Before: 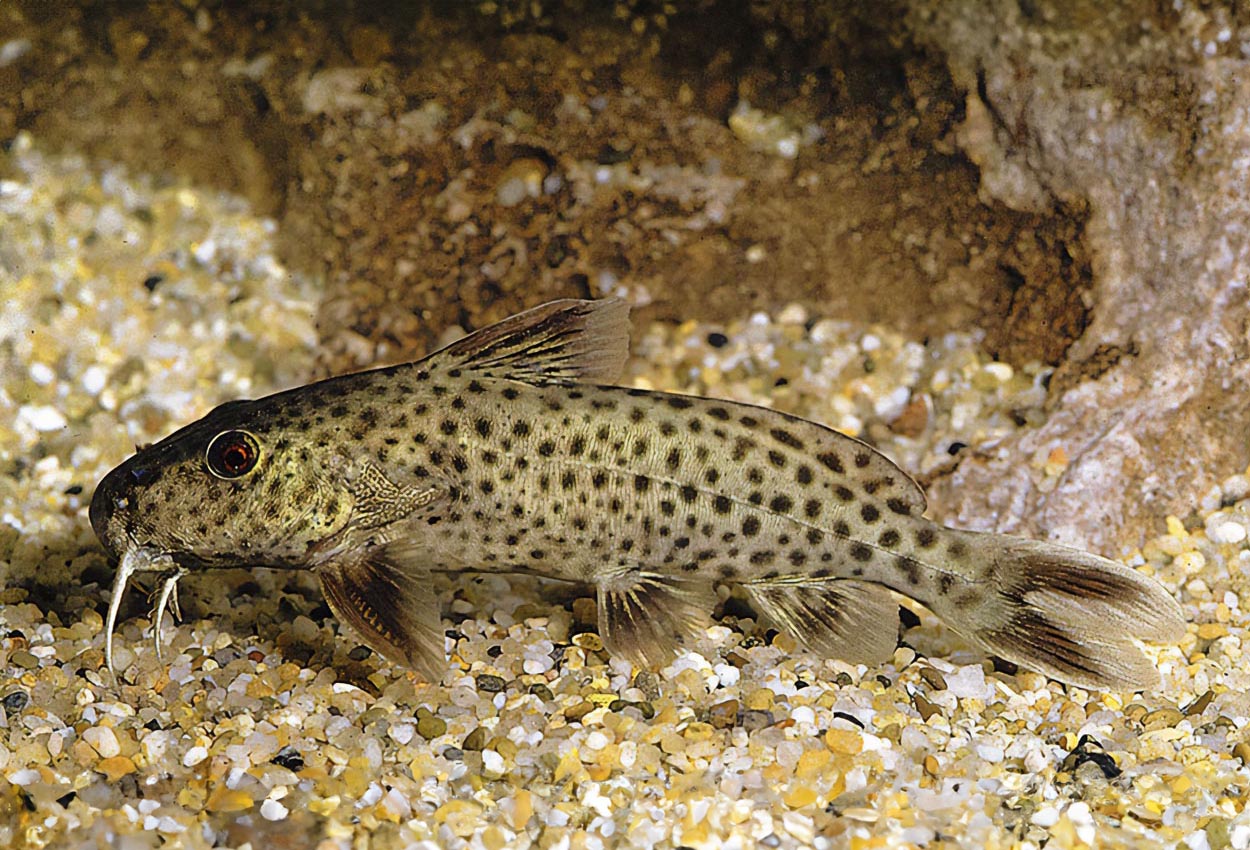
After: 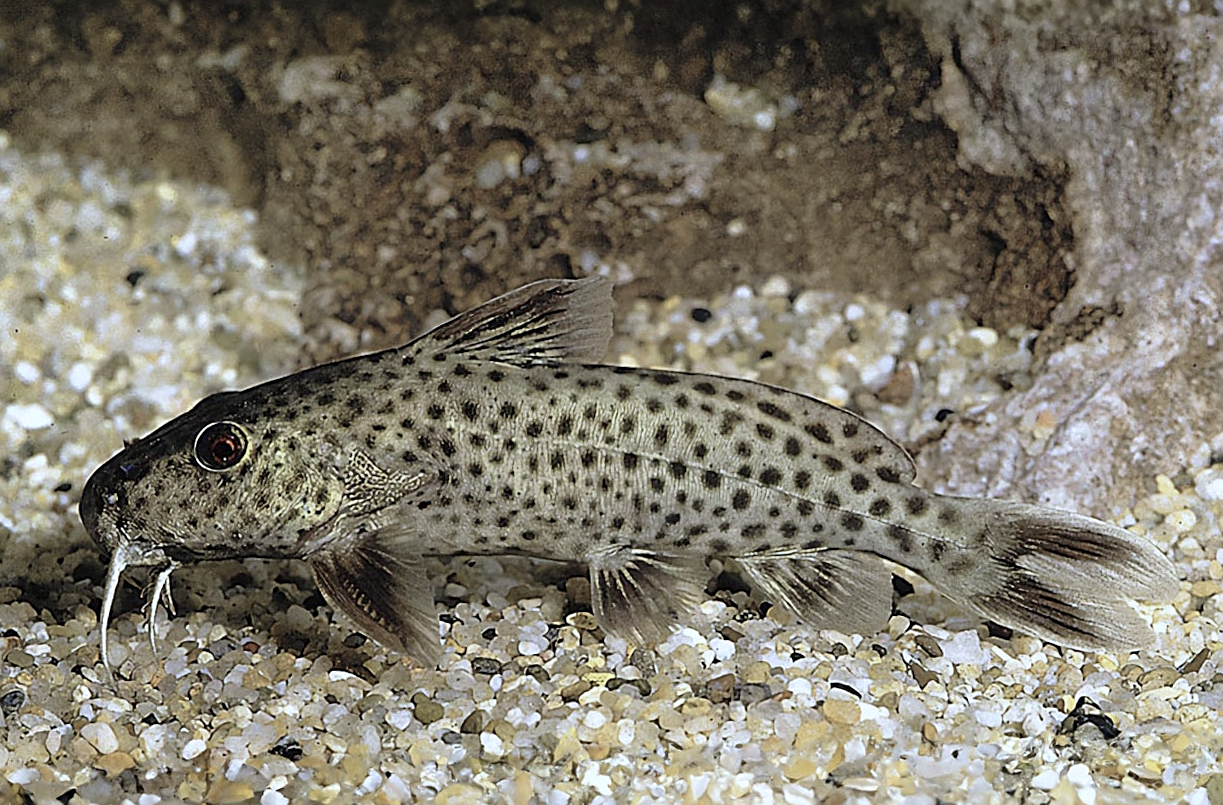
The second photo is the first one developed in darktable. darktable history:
sharpen: on, module defaults
white balance: red 0.924, blue 1.095
color zones: curves: ch0 [(0, 0.559) (0.153, 0.551) (0.229, 0.5) (0.429, 0.5) (0.571, 0.5) (0.714, 0.5) (0.857, 0.5) (1, 0.559)]; ch1 [(0, 0.417) (0.112, 0.336) (0.213, 0.26) (0.429, 0.34) (0.571, 0.35) (0.683, 0.331) (0.857, 0.344) (1, 0.417)]
rotate and perspective: rotation -2°, crop left 0.022, crop right 0.978, crop top 0.049, crop bottom 0.951
